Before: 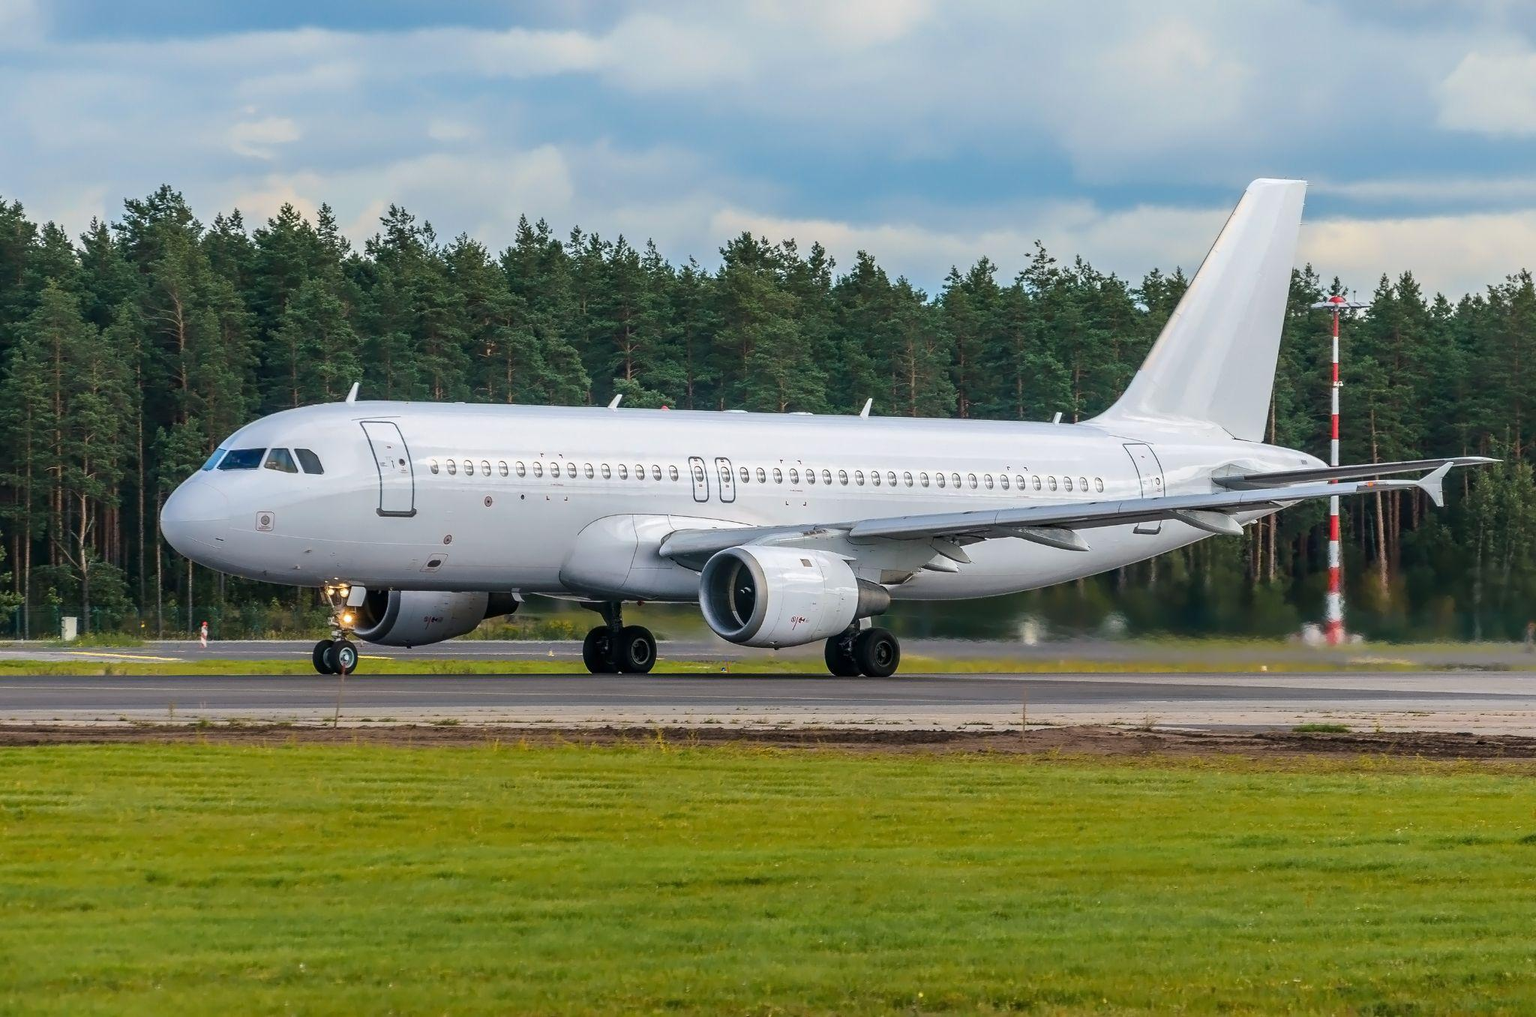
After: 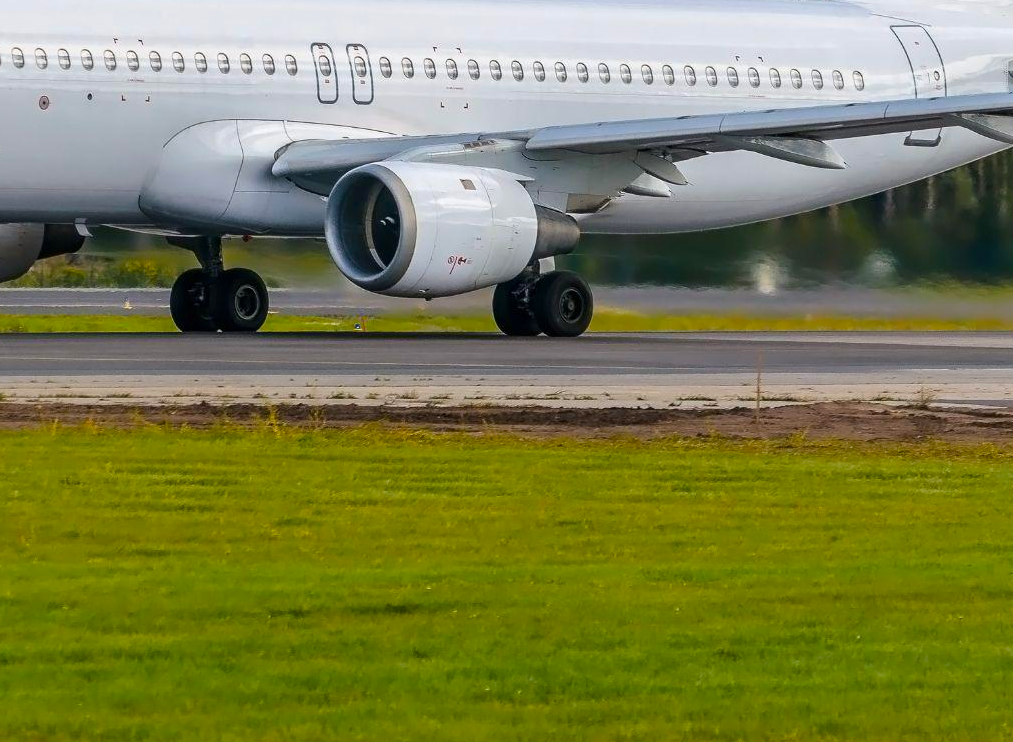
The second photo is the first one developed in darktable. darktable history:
crop: left 29.672%, top 41.786%, right 20.851%, bottom 3.487%
color balance rgb: linear chroma grading › shadows -8%, linear chroma grading › global chroma 10%, perceptual saturation grading › global saturation 2%, perceptual saturation grading › highlights -2%, perceptual saturation grading › mid-tones 4%, perceptual saturation grading › shadows 8%, perceptual brilliance grading › global brilliance 2%, perceptual brilliance grading › highlights -4%, global vibrance 16%, saturation formula JzAzBz (2021)
